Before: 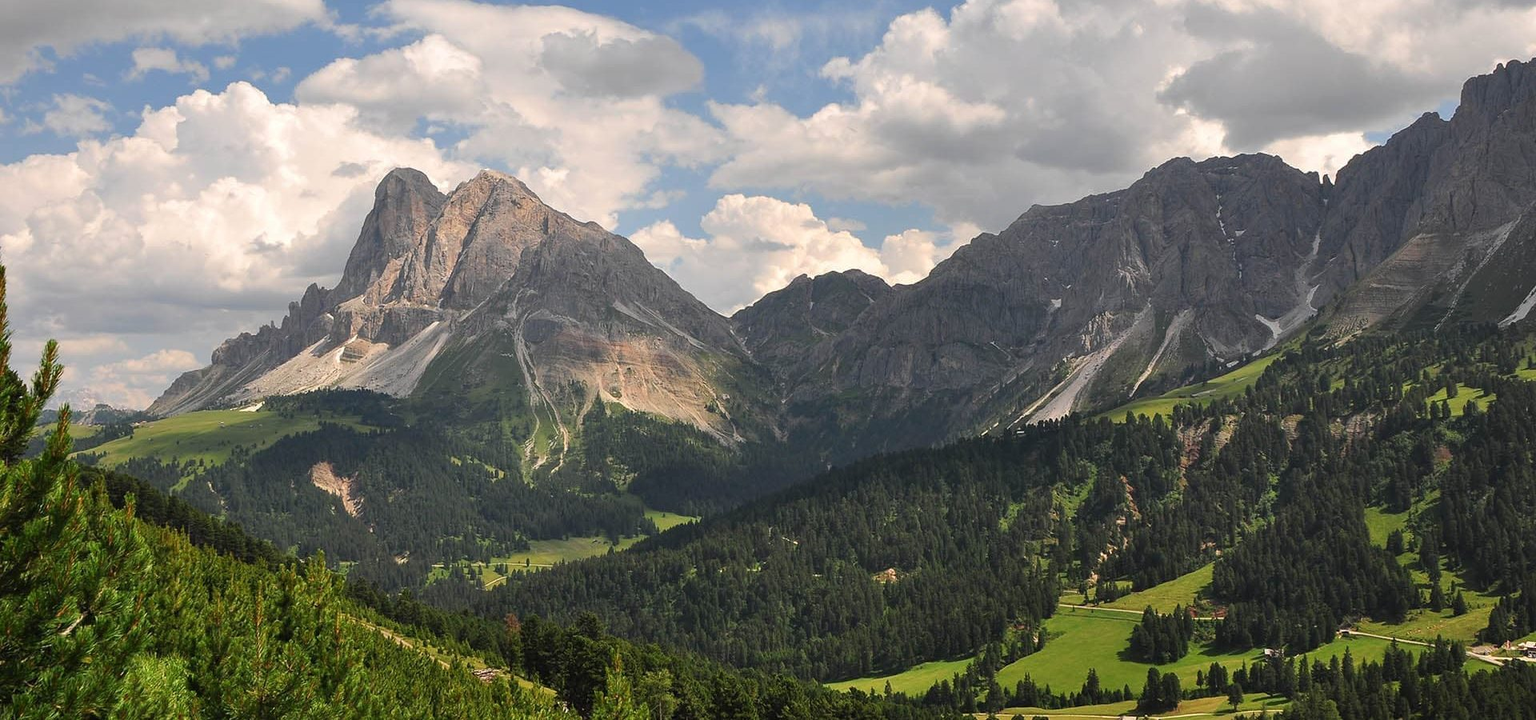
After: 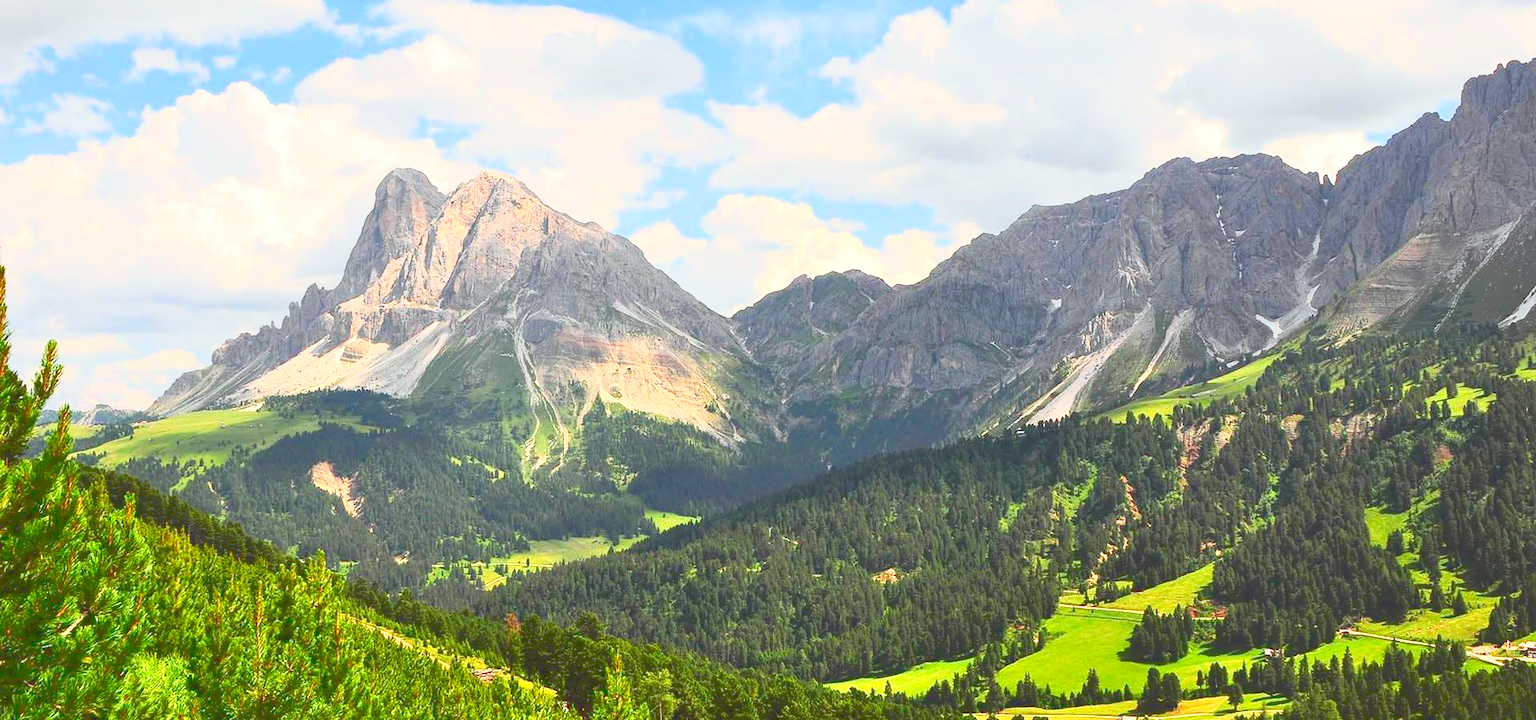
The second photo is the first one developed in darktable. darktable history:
tone curve: curves: ch0 [(0, 0) (0.003, 0.195) (0.011, 0.161) (0.025, 0.21) (0.044, 0.24) (0.069, 0.254) (0.1, 0.283) (0.136, 0.347) (0.177, 0.412) (0.224, 0.455) (0.277, 0.531) (0.335, 0.606) (0.399, 0.679) (0.468, 0.748) (0.543, 0.814) (0.623, 0.876) (0.709, 0.927) (0.801, 0.949) (0.898, 0.962) (1, 1)]
color correction: highlights a* -2.8, highlights b* -2.4, shadows a* 2.18, shadows b* 2.96
contrast brightness saturation: contrast 0.184, saturation 0.302
